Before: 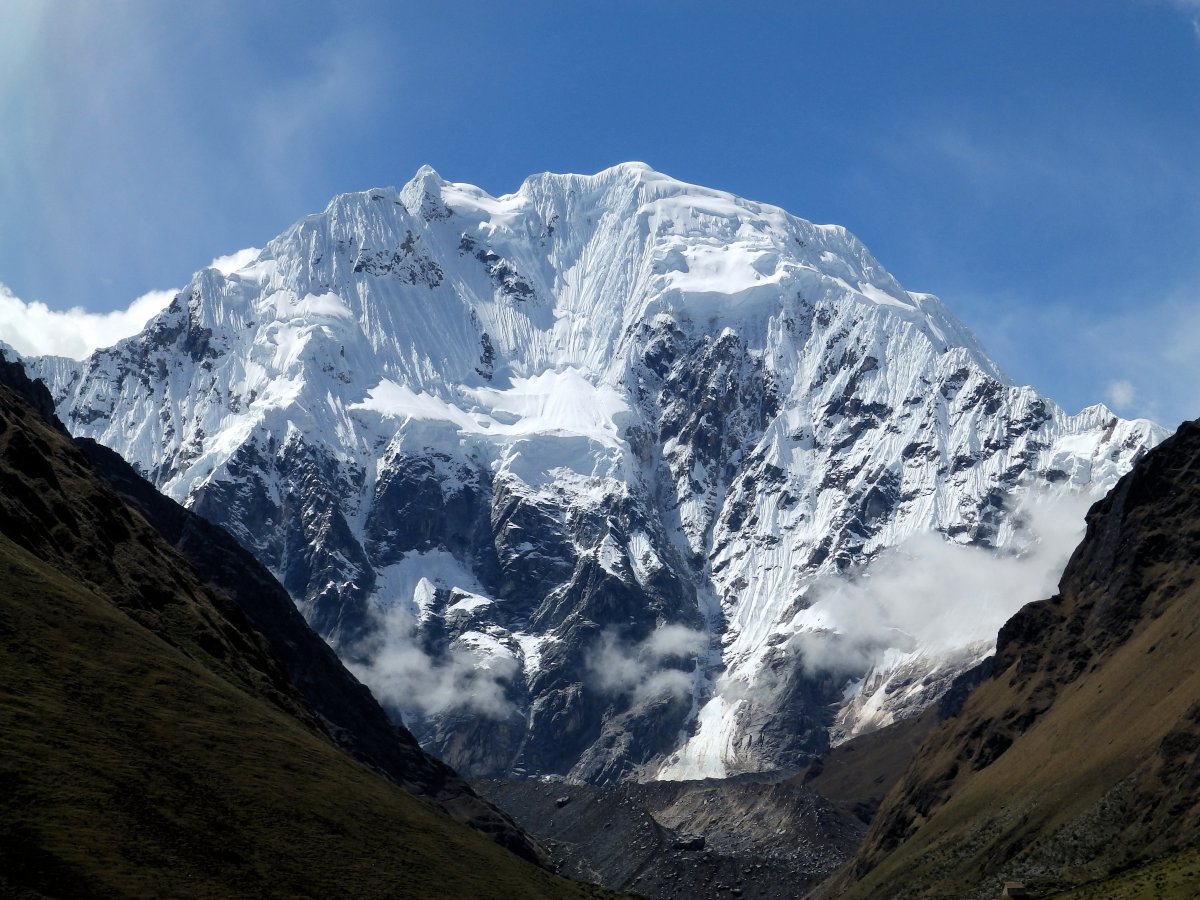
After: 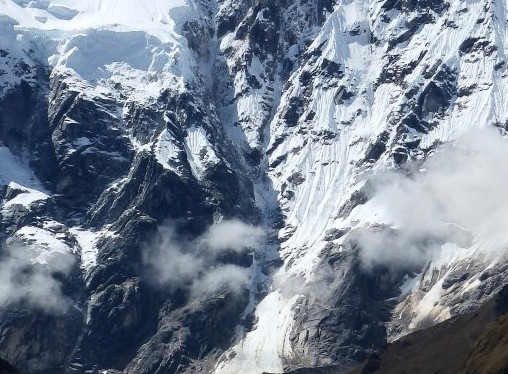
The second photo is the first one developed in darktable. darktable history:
tone curve: curves: ch0 [(0, 0.036) (0.119, 0.115) (0.461, 0.479) (0.715, 0.767) (0.817, 0.865) (1, 0.998)]; ch1 [(0, 0) (0.377, 0.416) (0.44, 0.461) (0.487, 0.49) (0.514, 0.525) (0.538, 0.561) (0.67, 0.713) (1, 1)]; ch2 [(0, 0) (0.38, 0.405) (0.463, 0.445) (0.492, 0.486) (0.529, 0.533) (0.578, 0.59) (0.653, 0.698) (1, 1)]
crop: left 36.992%, top 45.069%, right 20.607%, bottom 13.363%
